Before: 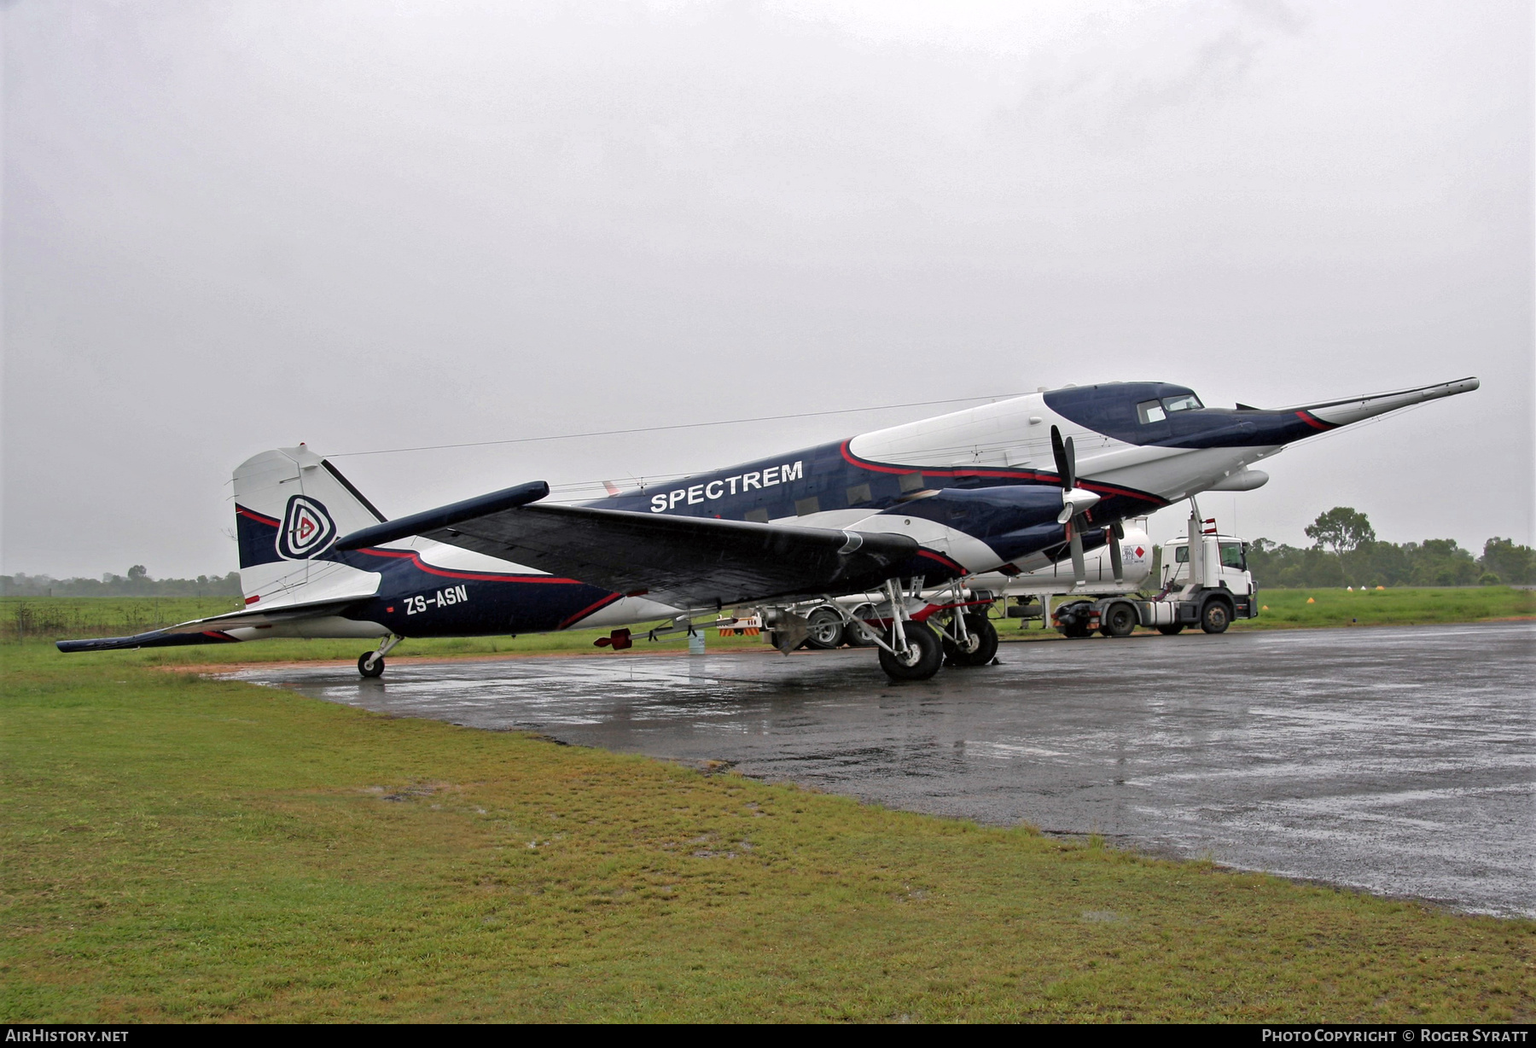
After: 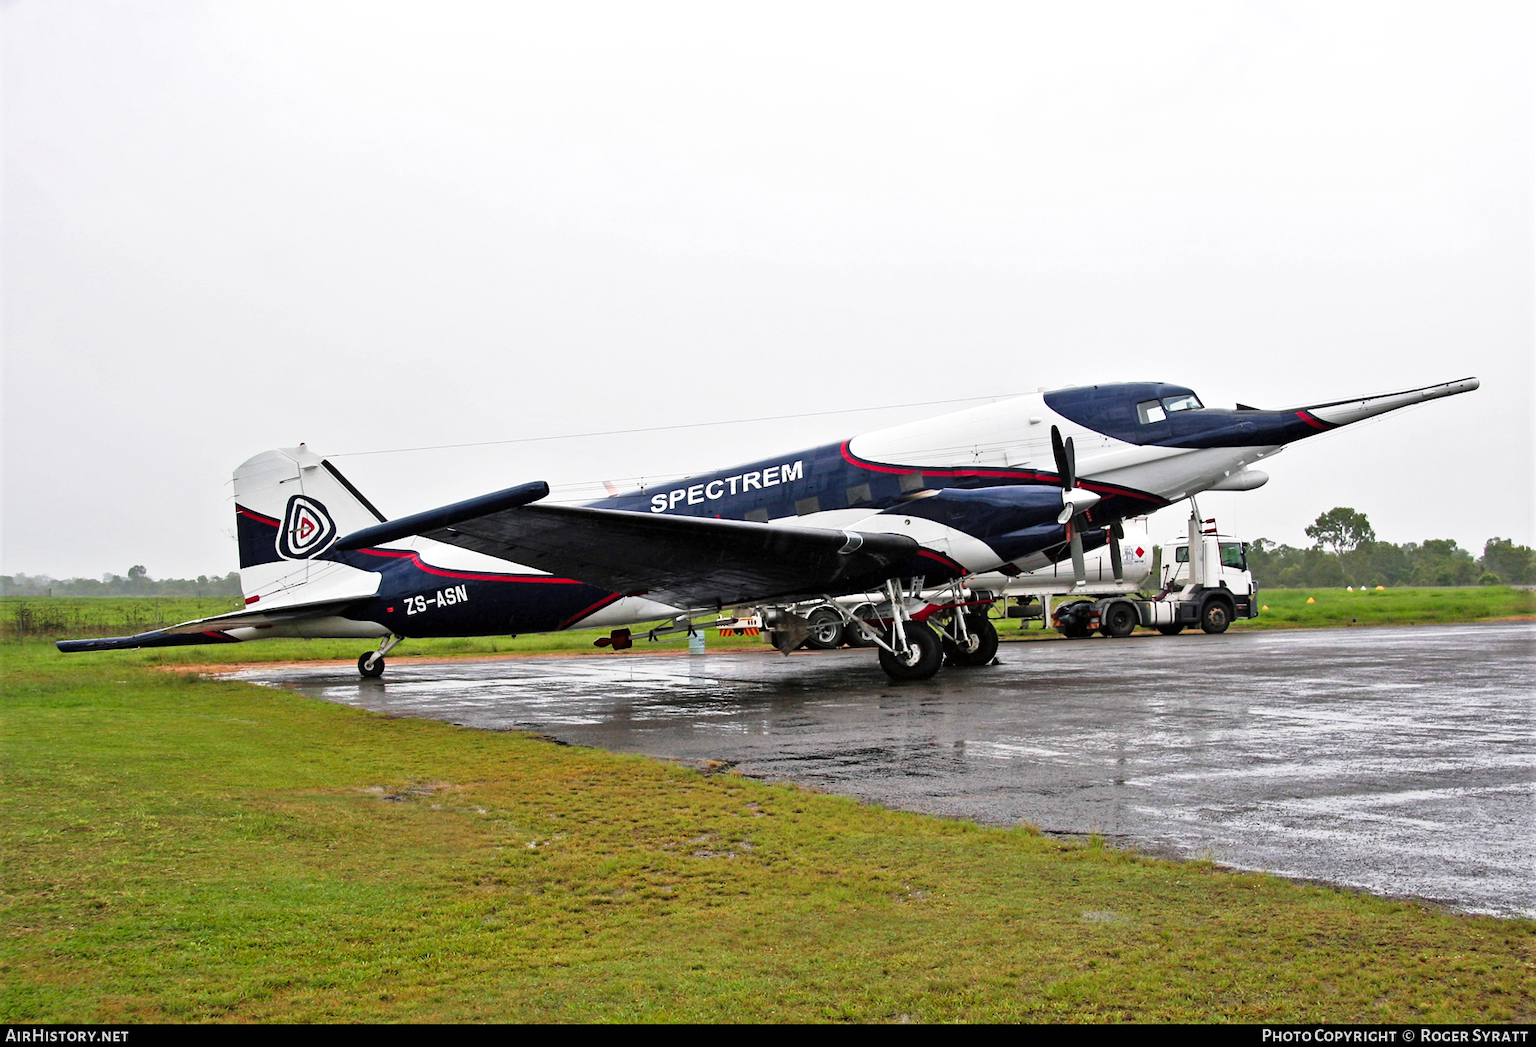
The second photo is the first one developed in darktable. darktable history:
tone curve: curves: ch0 [(0, 0) (0.536, 0.402) (1, 1)], preserve colors none
exposure: black level correction 0, exposure 0.2 EV, compensate exposure bias true, compensate highlight preservation false
base curve: curves: ch0 [(0, 0) (0.028, 0.03) (0.121, 0.232) (0.46, 0.748) (0.859, 0.968) (1, 1)], preserve colors none
